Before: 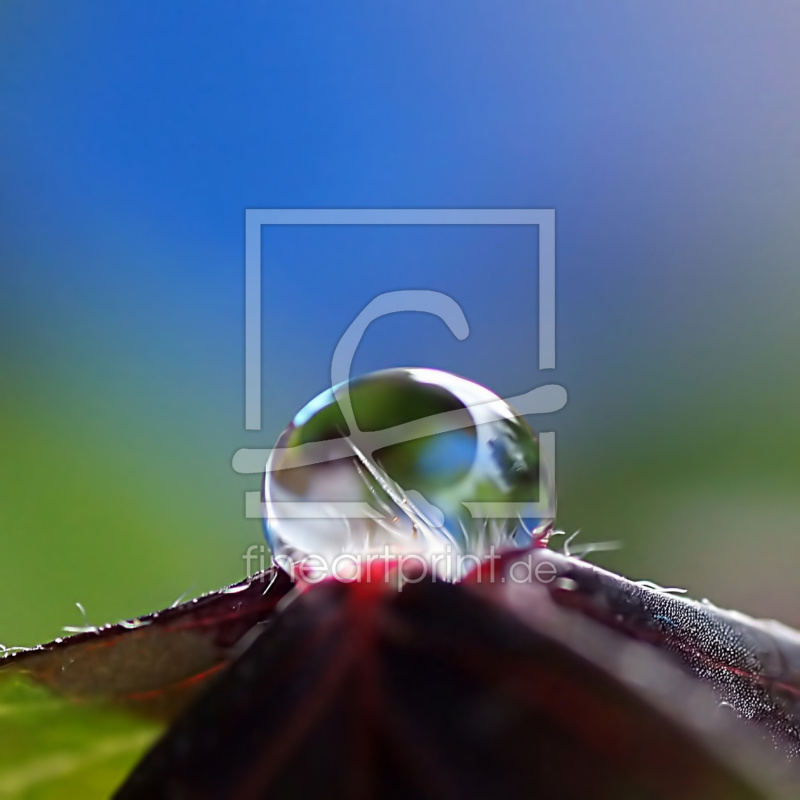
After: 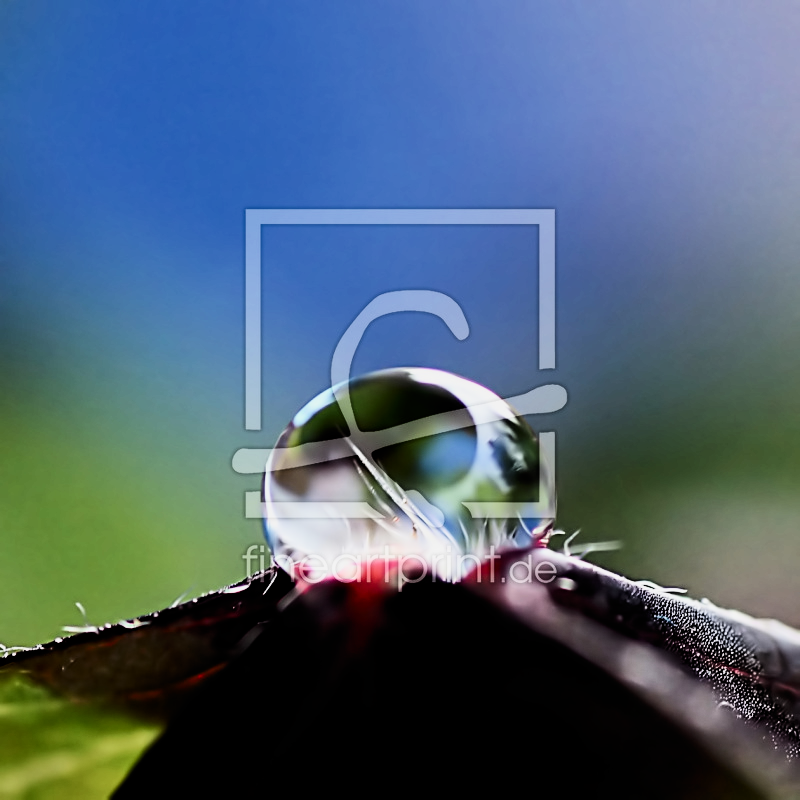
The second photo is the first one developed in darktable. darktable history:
shadows and highlights: low approximation 0.01, soften with gaussian
filmic rgb: black relative exposure -5.13 EV, white relative exposure 3.97 EV, threshold 3.03 EV, hardness 2.91, contrast 1.299, add noise in highlights 0.001, color science v3 (2019), use custom middle-gray values true, contrast in highlights soft, enable highlight reconstruction true
contrast brightness saturation: contrast 0.272
